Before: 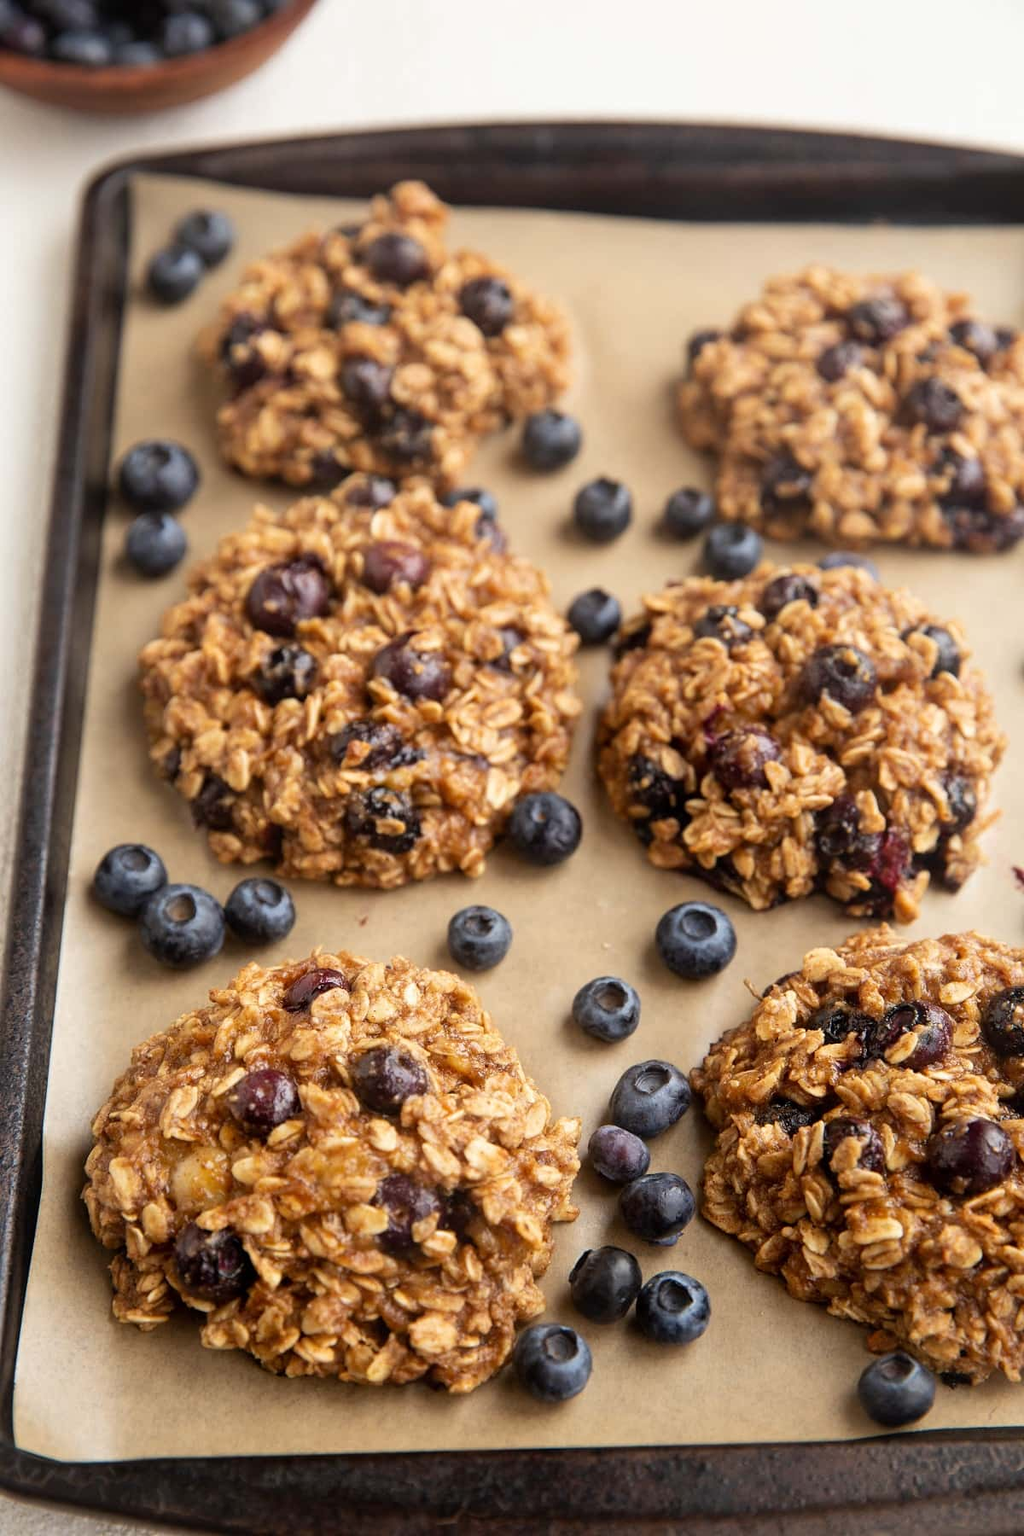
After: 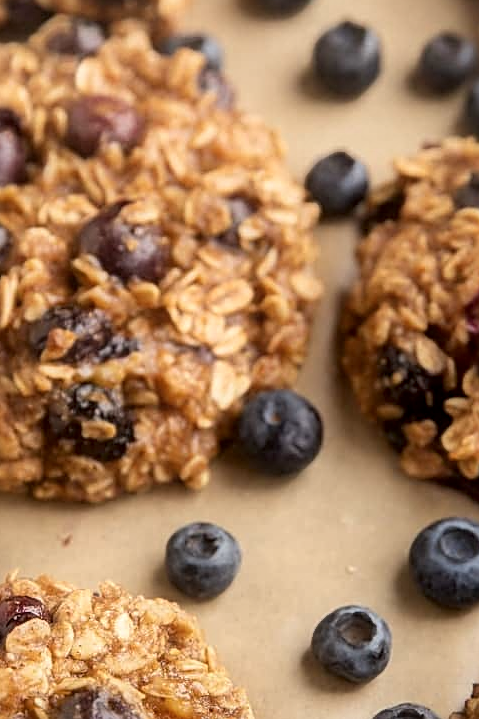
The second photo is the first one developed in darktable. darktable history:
crop: left 30%, top 30%, right 30%, bottom 30%
local contrast: detail 150%
sharpen: on, module defaults
contrast equalizer: octaves 7, y [[0.6 ×6], [0.55 ×6], [0 ×6], [0 ×6], [0 ×6]], mix -1
